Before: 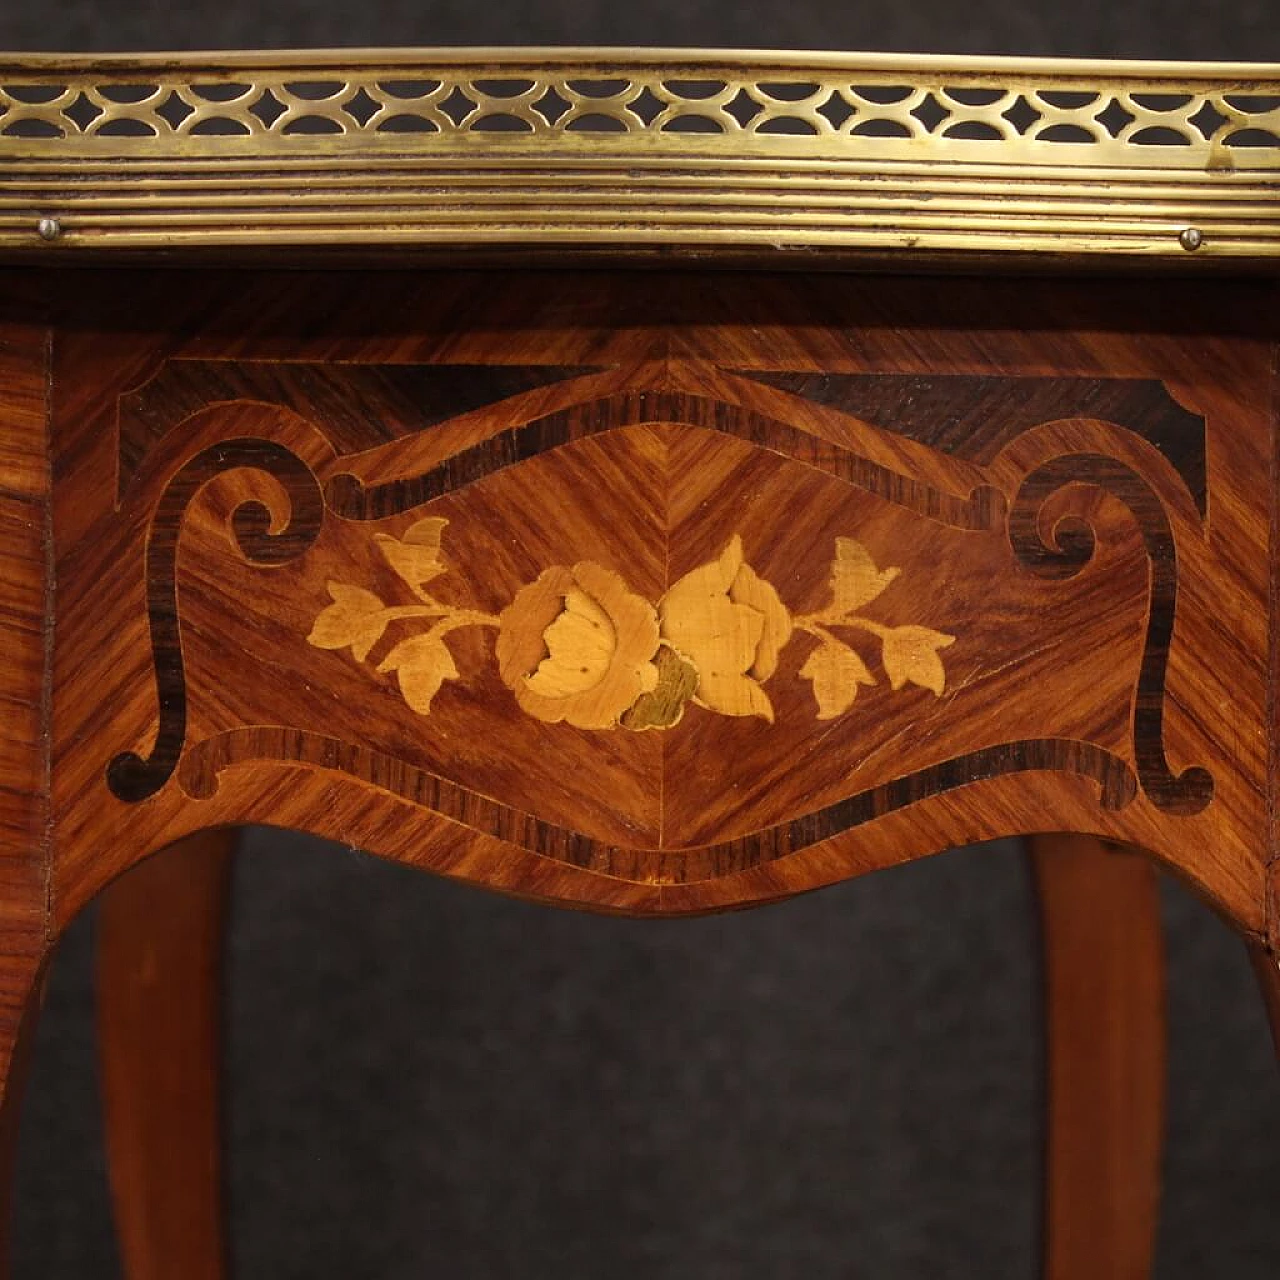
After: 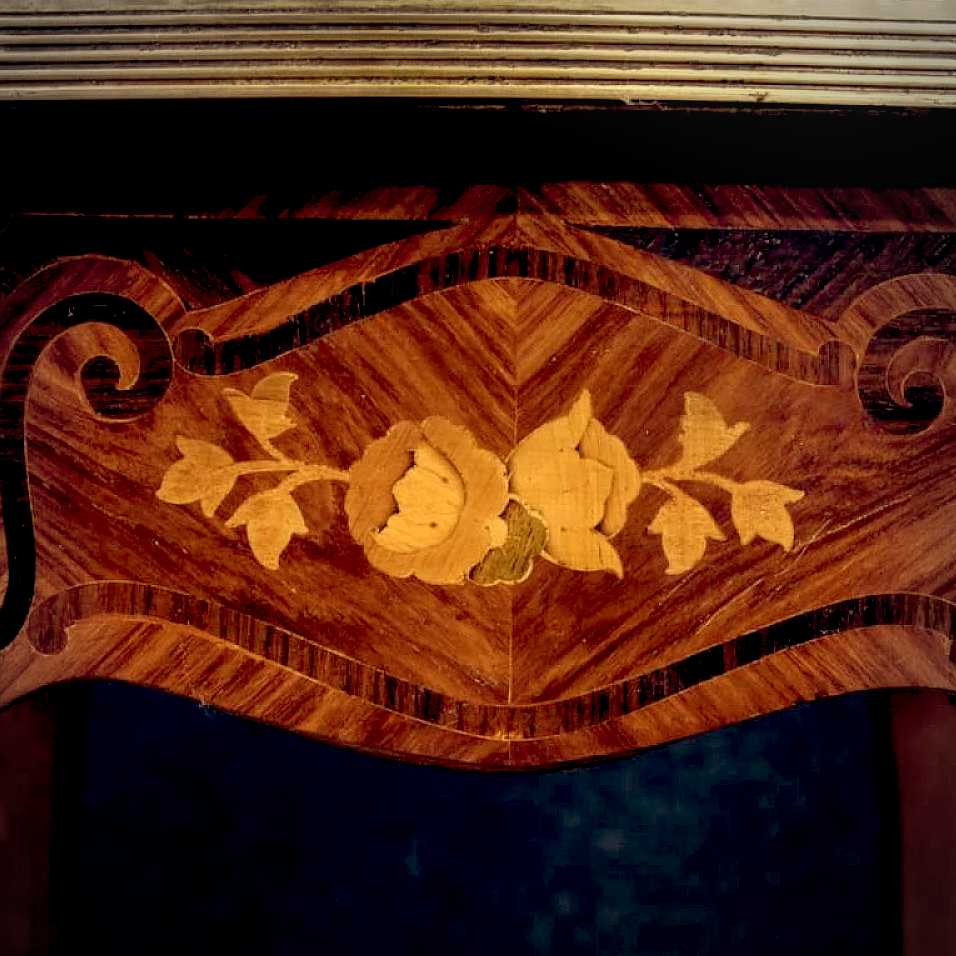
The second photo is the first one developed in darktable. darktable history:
crop and rotate: left 11.831%, top 11.346%, right 13.429%, bottom 13.899%
color balance: lift [0.975, 0.993, 1, 1.015], gamma [1.1, 1, 1, 0.945], gain [1, 1.04, 1, 0.95]
color balance rgb: global vibrance 0.5%
tone equalizer: on, module defaults
vignetting: automatic ratio true
local contrast: on, module defaults
